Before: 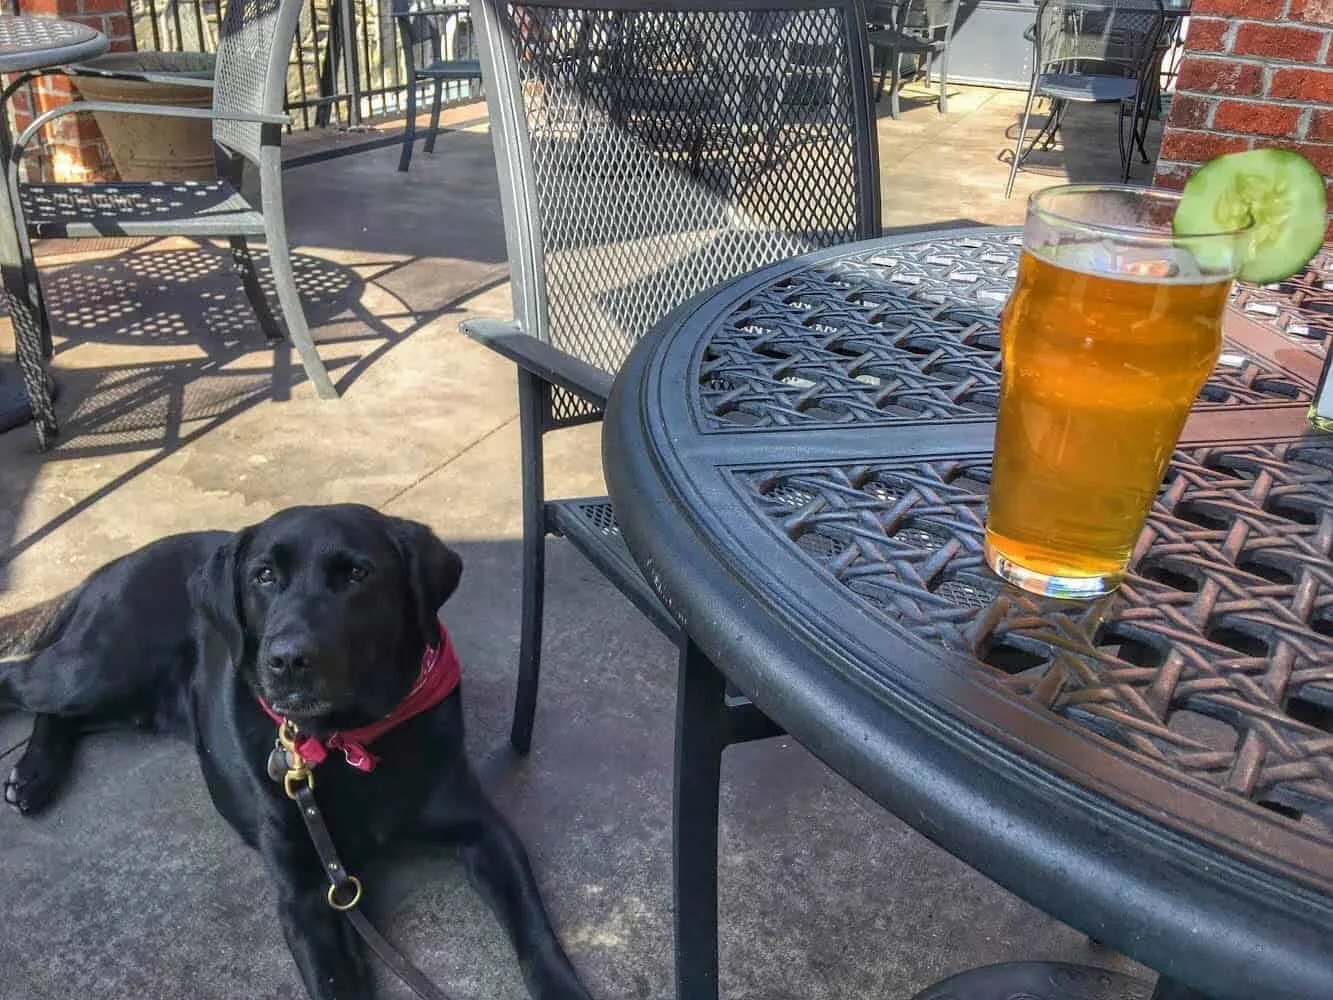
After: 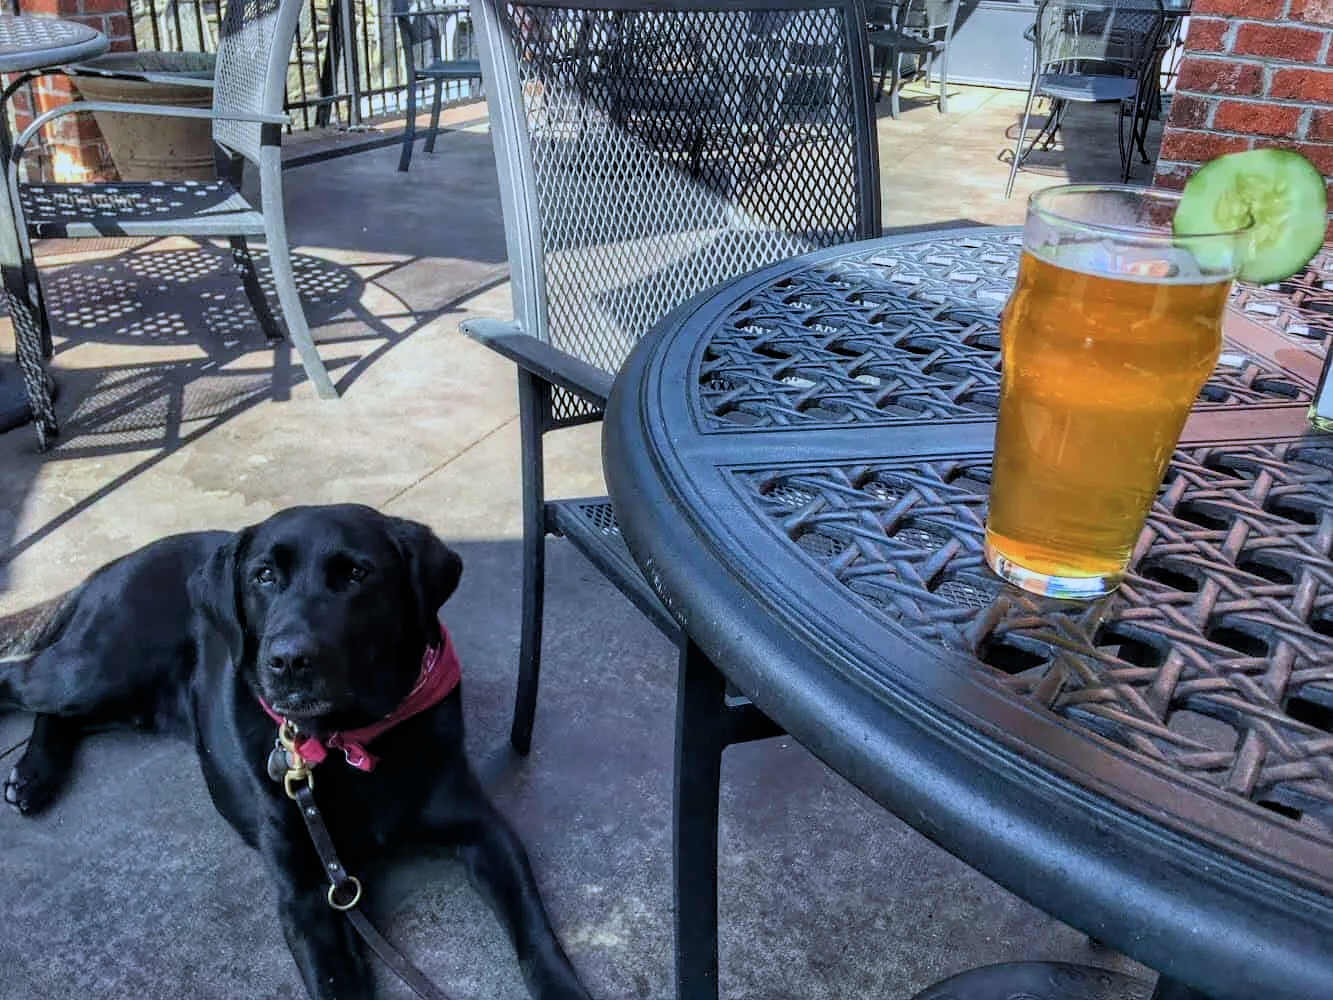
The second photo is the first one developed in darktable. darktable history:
filmic rgb: black relative exposure -11.84 EV, white relative exposure 5.43 EV, hardness 4.49, latitude 50.06%, contrast 1.141, color science v6 (2022)
color calibration: illuminant as shot in camera, x 0.379, y 0.381, temperature 4092.64 K
